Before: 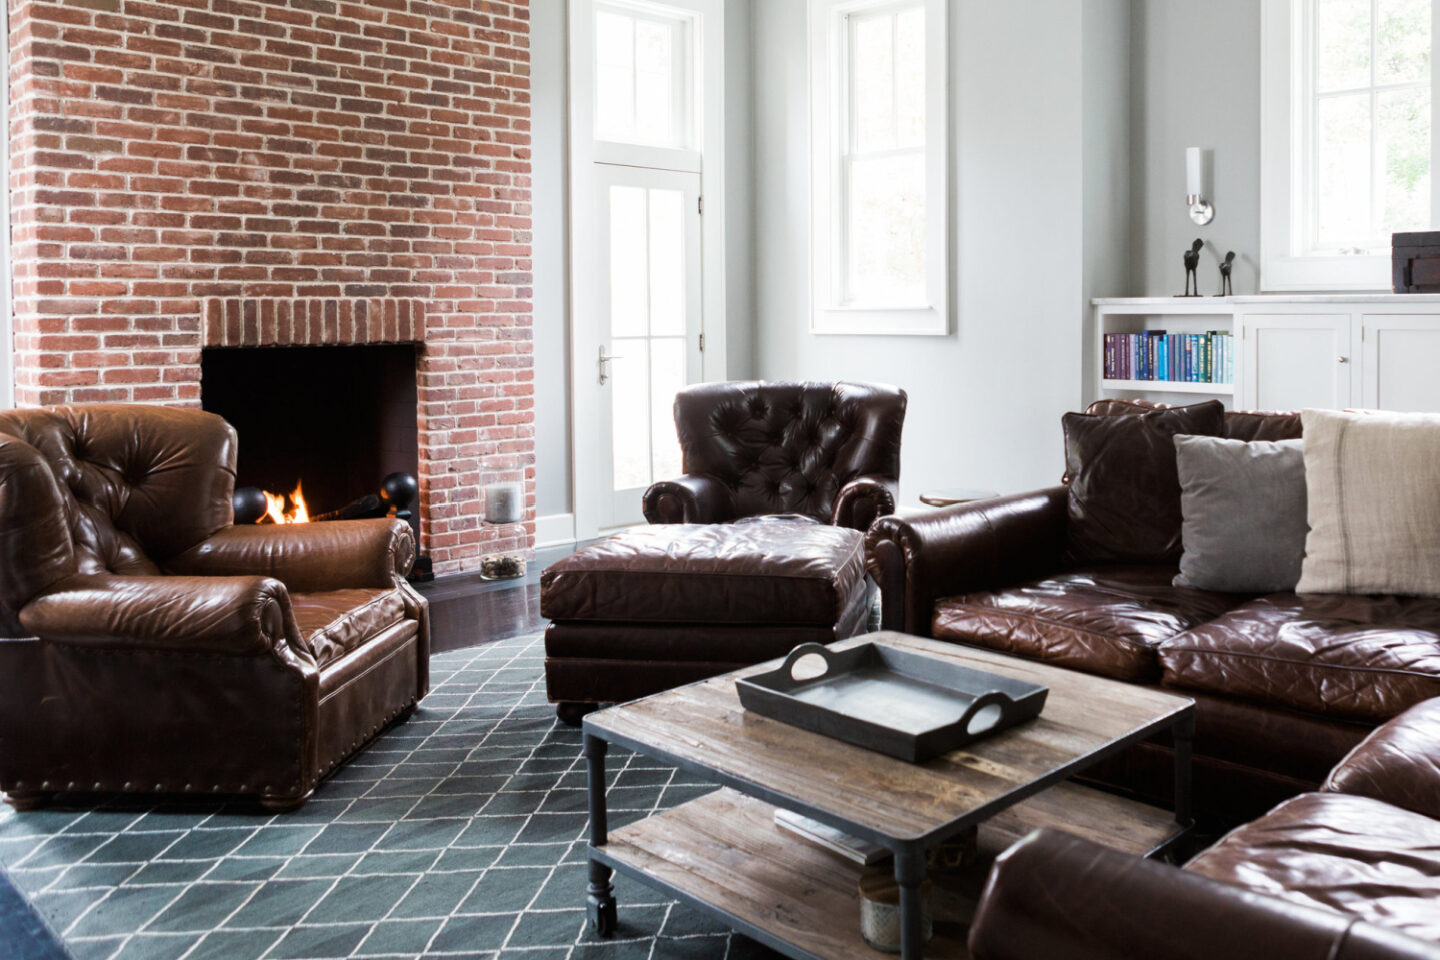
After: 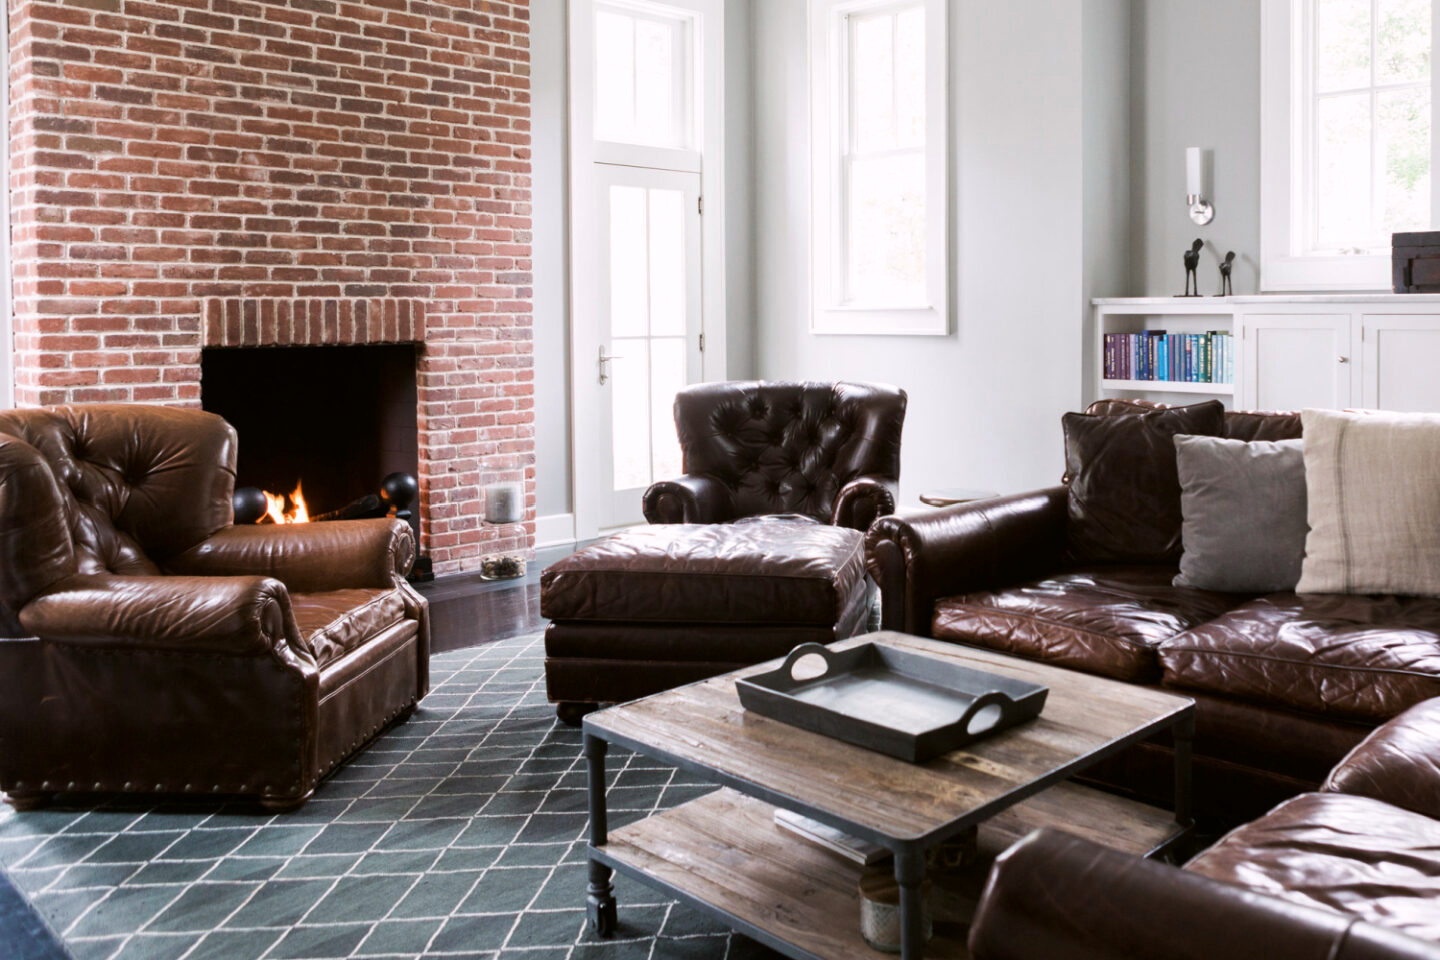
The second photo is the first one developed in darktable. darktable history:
color correction: highlights a* 3.13, highlights b* -1.28, shadows a* -0.082, shadows b* 2.62, saturation 0.98
